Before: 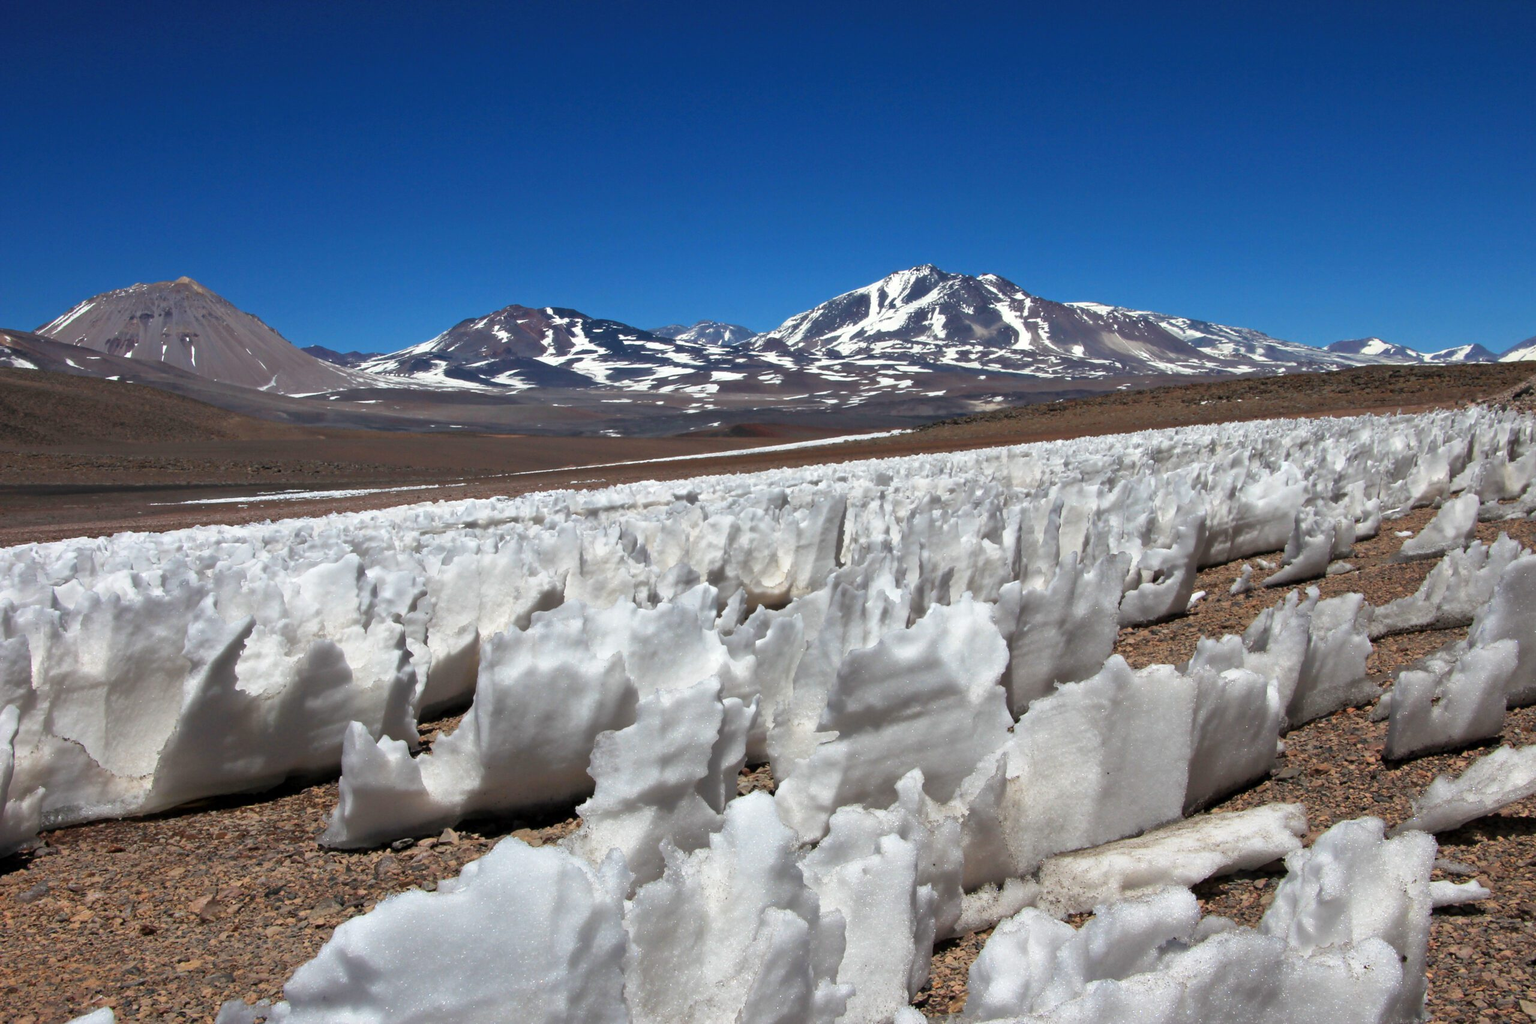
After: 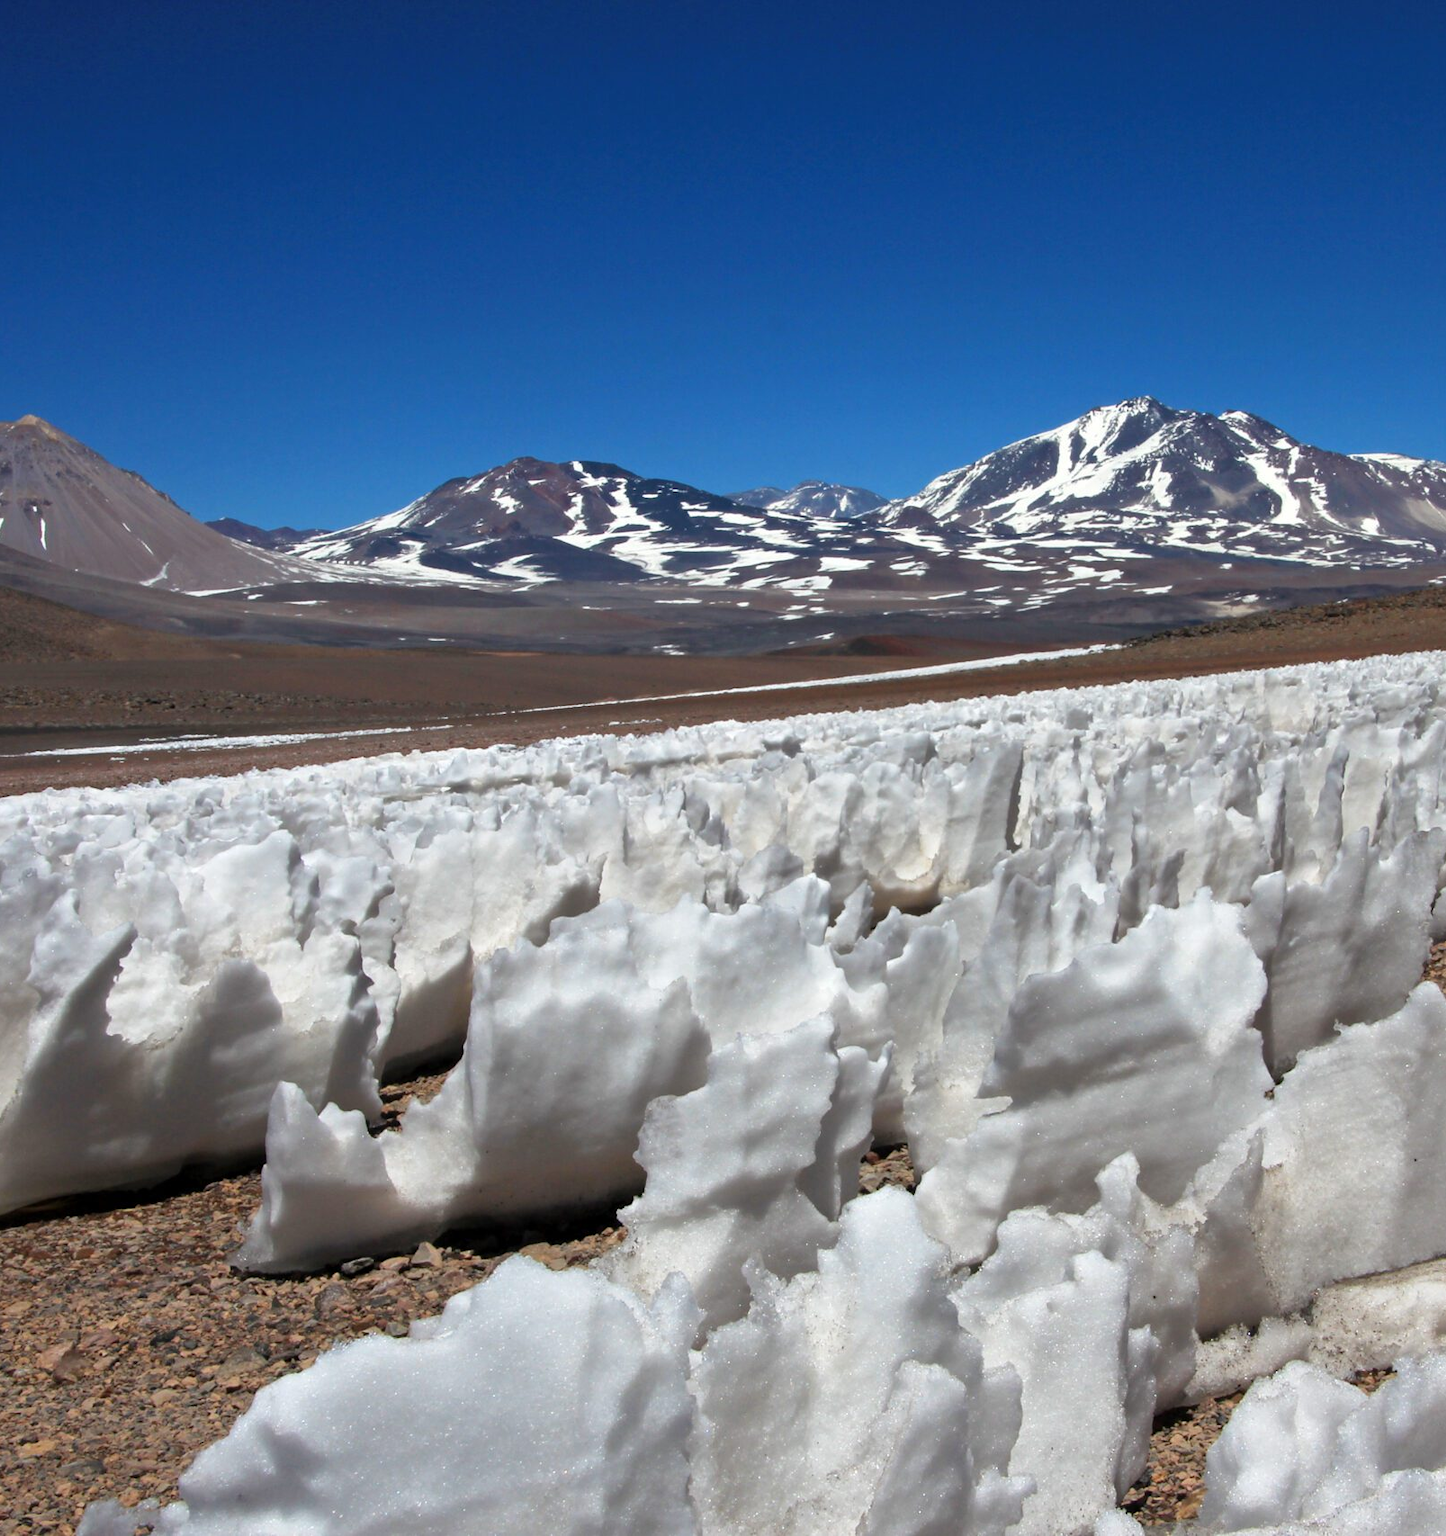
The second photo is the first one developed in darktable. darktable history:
crop: left 10.738%, right 26.472%
